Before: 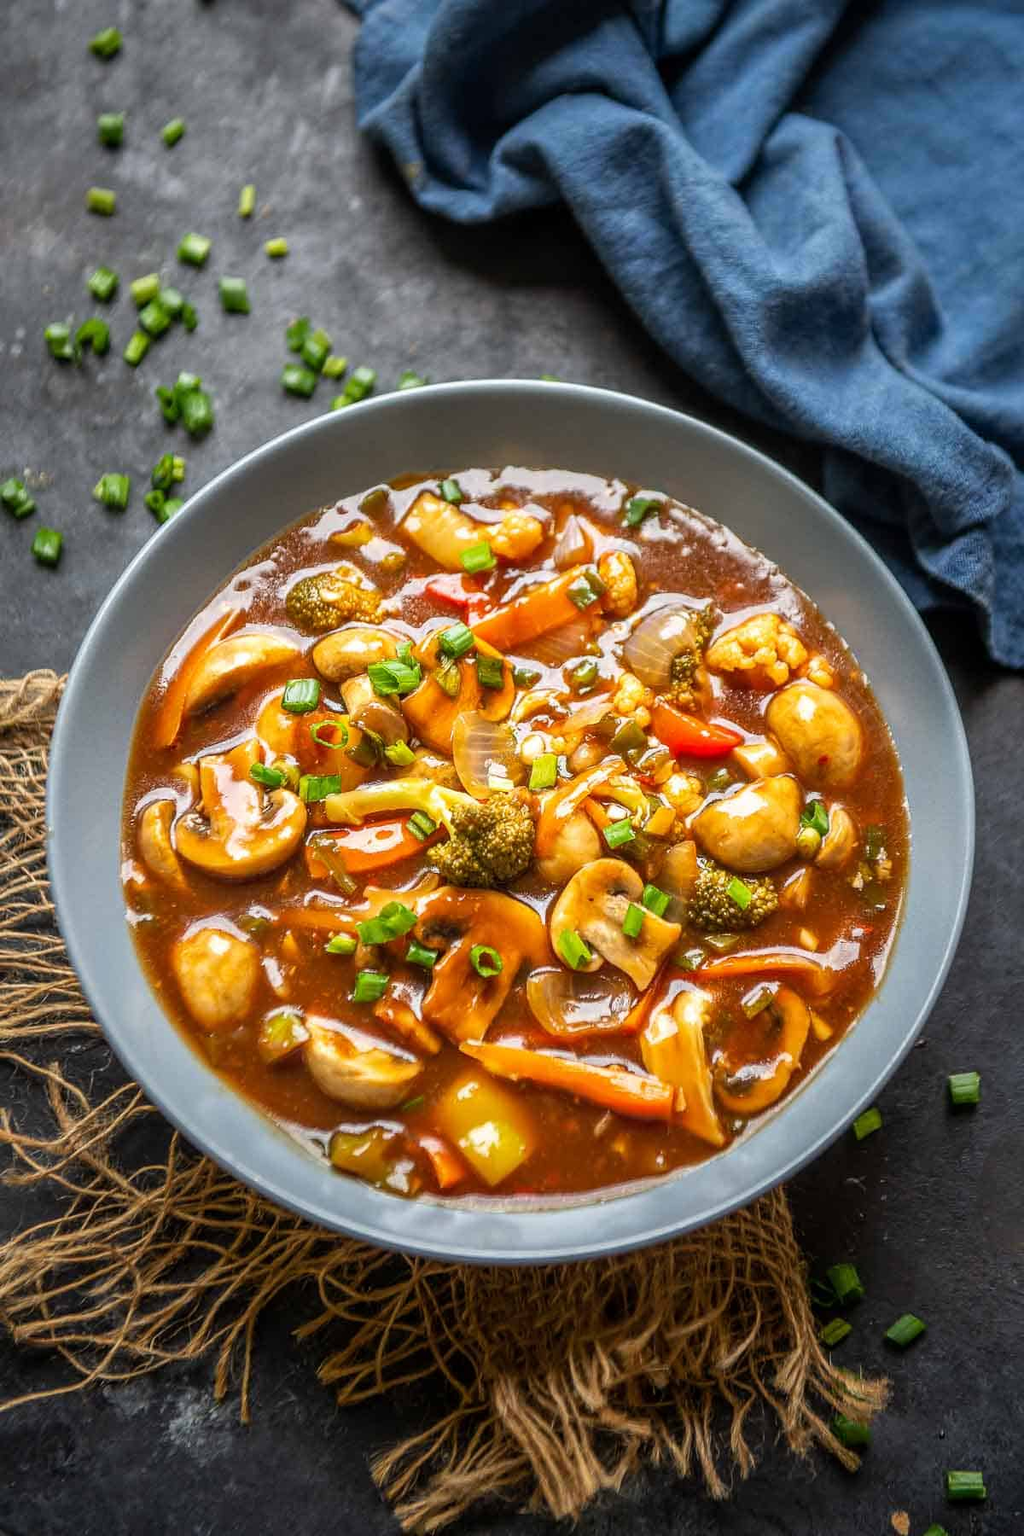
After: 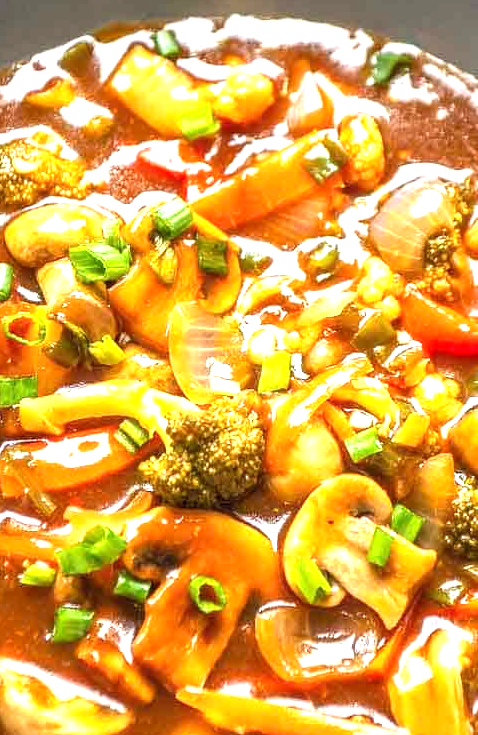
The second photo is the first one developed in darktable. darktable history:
exposure: exposure 1 EV, compensate exposure bias true, compensate highlight preservation false
crop: left 30.203%, top 29.569%, right 29.924%, bottom 29.548%
